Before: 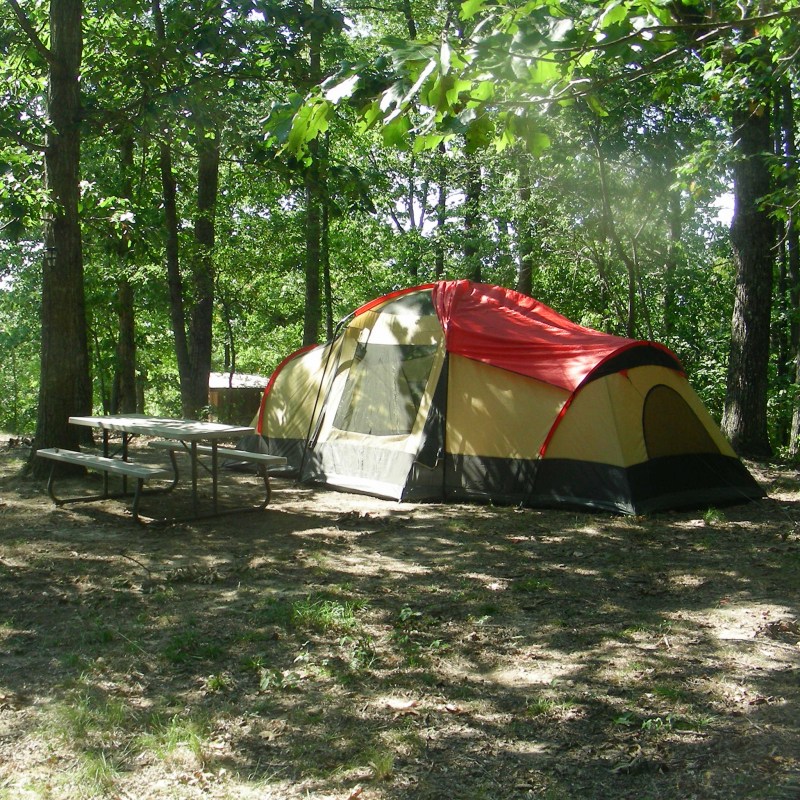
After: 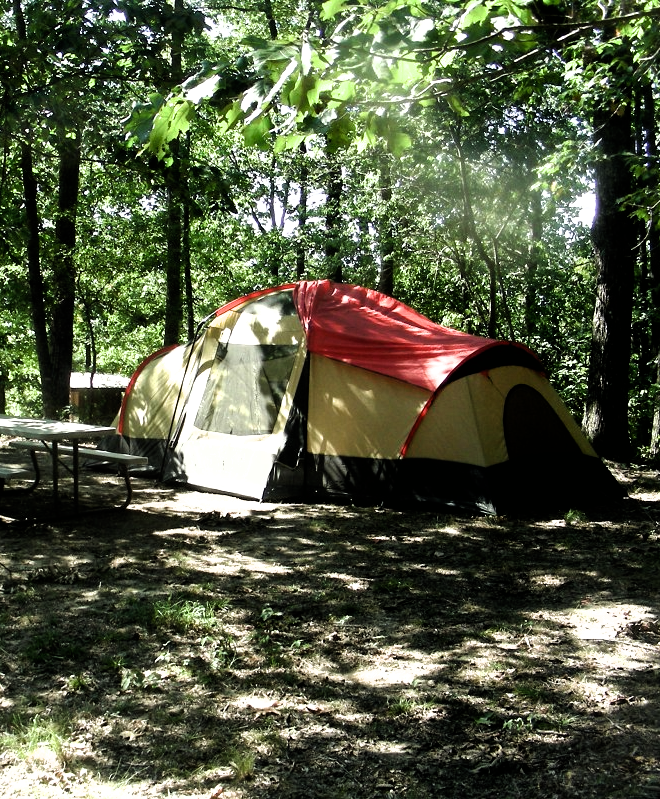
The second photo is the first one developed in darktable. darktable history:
filmic rgb: black relative exposure -8.26 EV, white relative exposure 2.22 EV, threshold 5.96 EV, hardness 7.17, latitude 85.68%, contrast 1.708, highlights saturation mix -3.78%, shadows ↔ highlights balance -3.09%, enable highlight reconstruction true
color correction: highlights b* -0.036
crop: left 17.435%, bottom 0.05%
